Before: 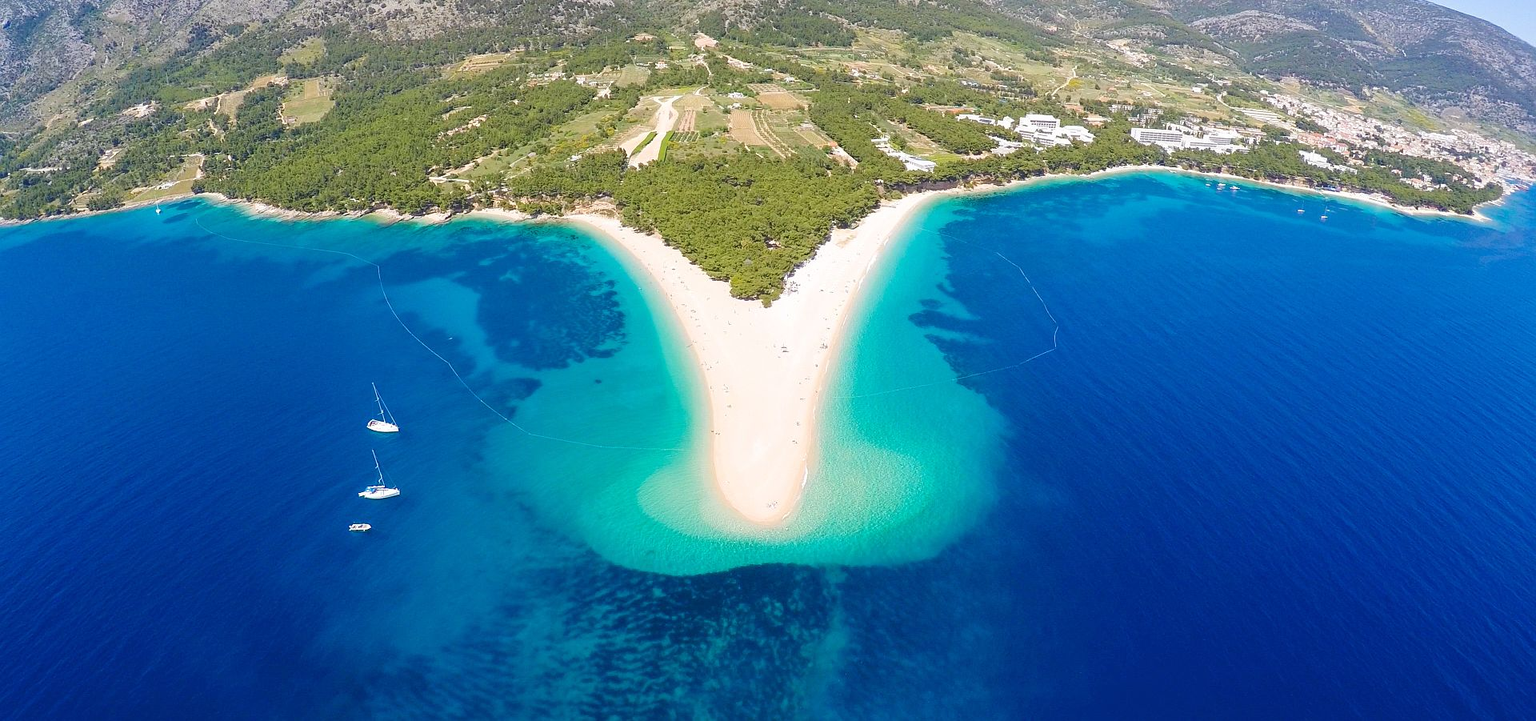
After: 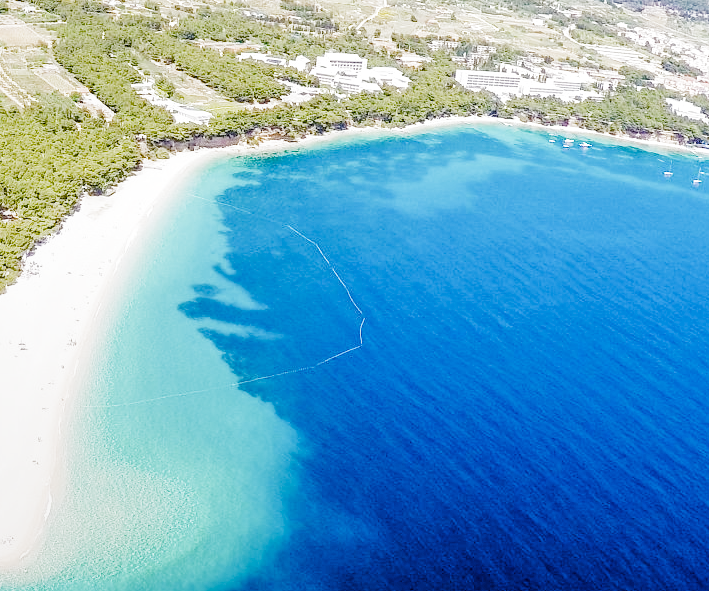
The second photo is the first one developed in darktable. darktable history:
exposure: black level correction 0, exposure 1.3 EV, compensate exposure bias true, compensate highlight preservation false
filmic rgb: black relative exposure -2.85 EV, white relative exposure 4.56 EV, hardness 1.77, contrast 1.25, preserve chrominance no, color science v5 (2021)
crop and rotate: left 49.936%, top 10.094%, right 13.136%, bottom 24.256%
white balance: red 1, blue 1
graduated density: rotation -180°, offset 24.95
local contrast: on, module defaults
